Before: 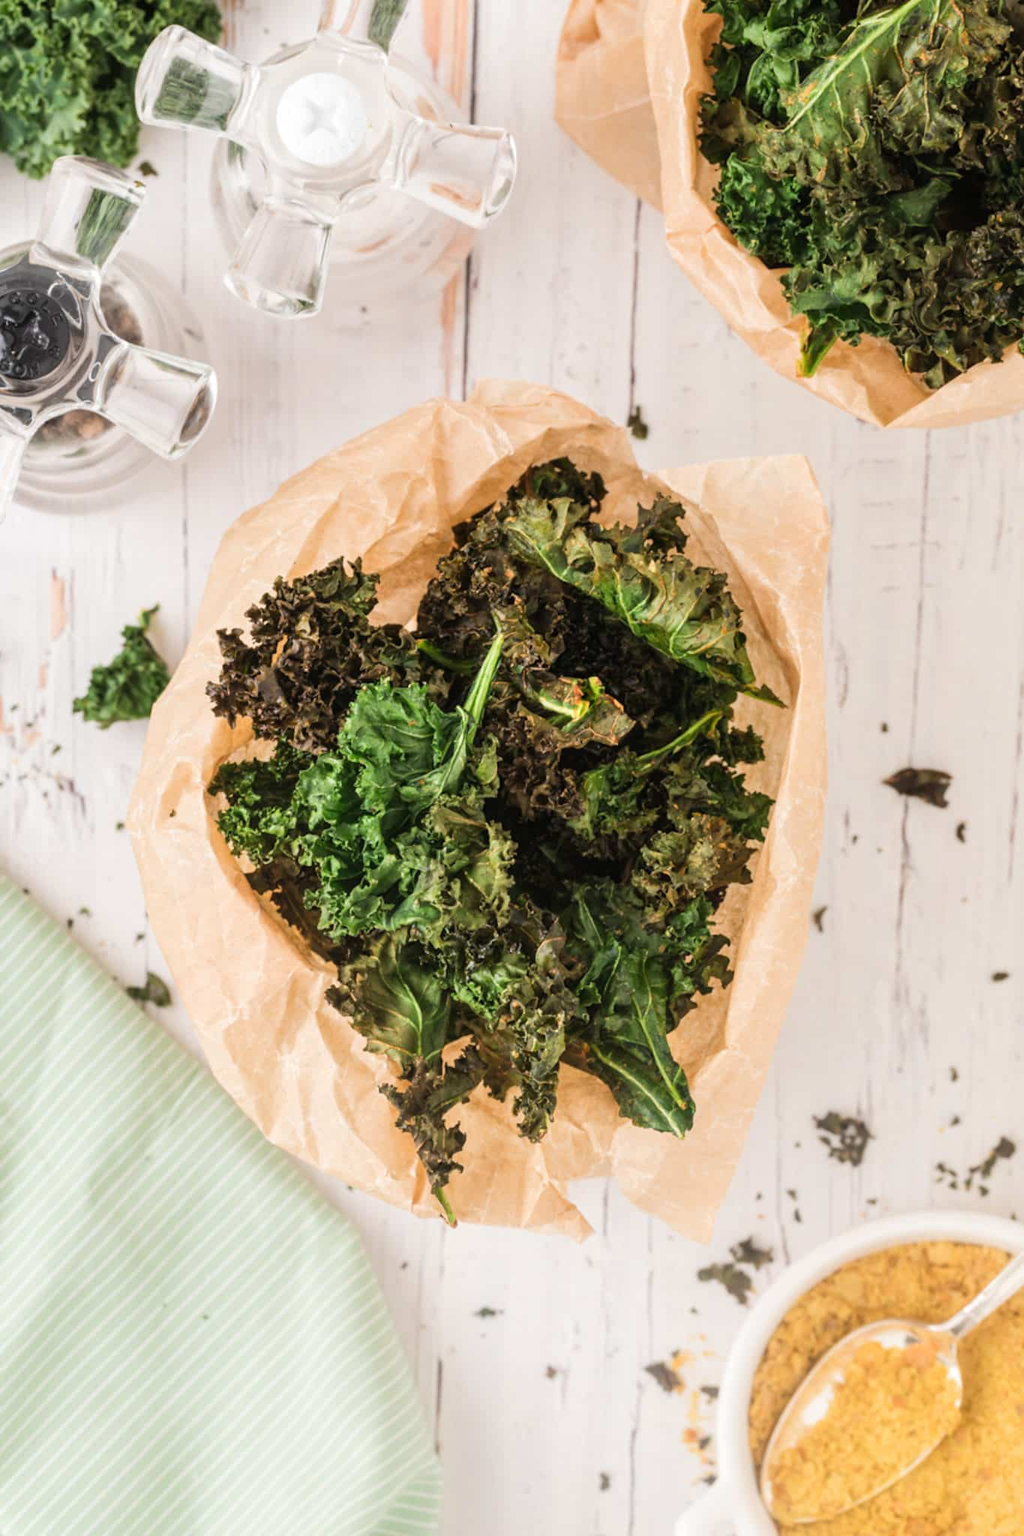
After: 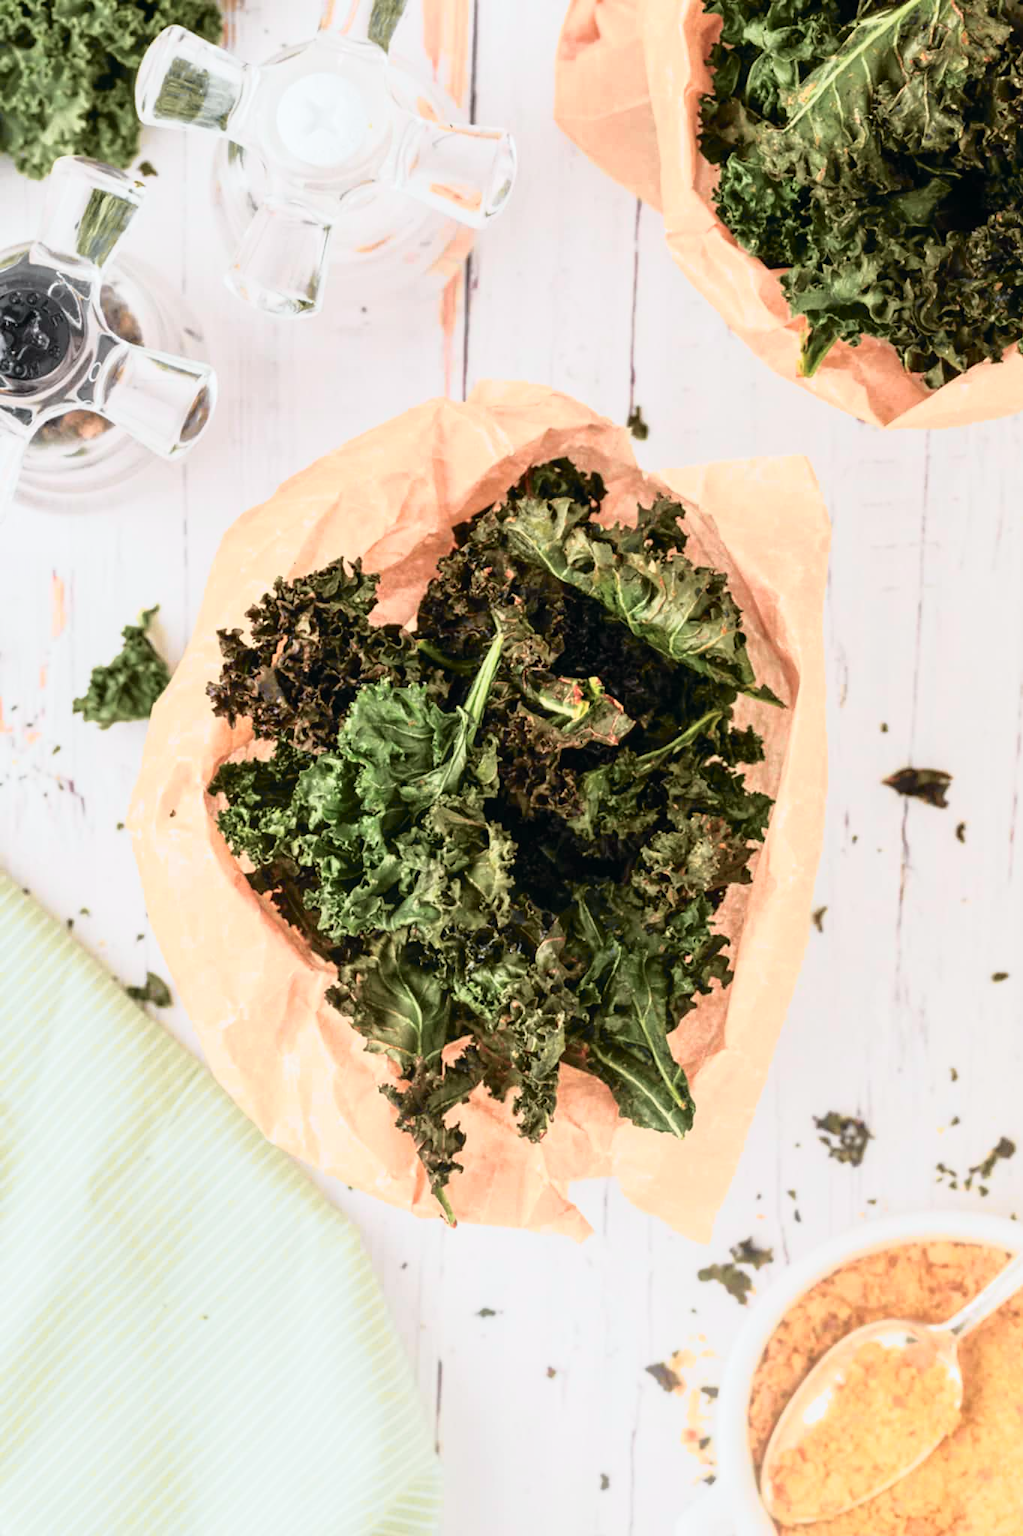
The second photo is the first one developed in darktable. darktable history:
levels: levels [0, 0.498, 0.996]
tone curve: curves: ch0 [(0, 0) (0.105, 0.068) (0.195, 0.162) (0.283, 0.283) (0.384, 0.404) (0.485, 0.531) (0.638, 0.681) (0.795, 0.879) (1, 0.977)]; ch1 [(0, 0) (0.161, 0.092) (0.35, 0.33) (0.379, 0.401) (0.456, 0.469) (0.504, 0.498) (0.53, 0.532) (0.58, 0.619) (0.635, 0.671) (1, 1)]; ch2 [(0, 0) (0.371, 0.362) (0.437, 0.437) (0.483, 0.484) (0.53, 0.515) (0.56, 0.58) (0.622, 0.606) (1, 1)], color space Lab, independent channels, preserve colors none
